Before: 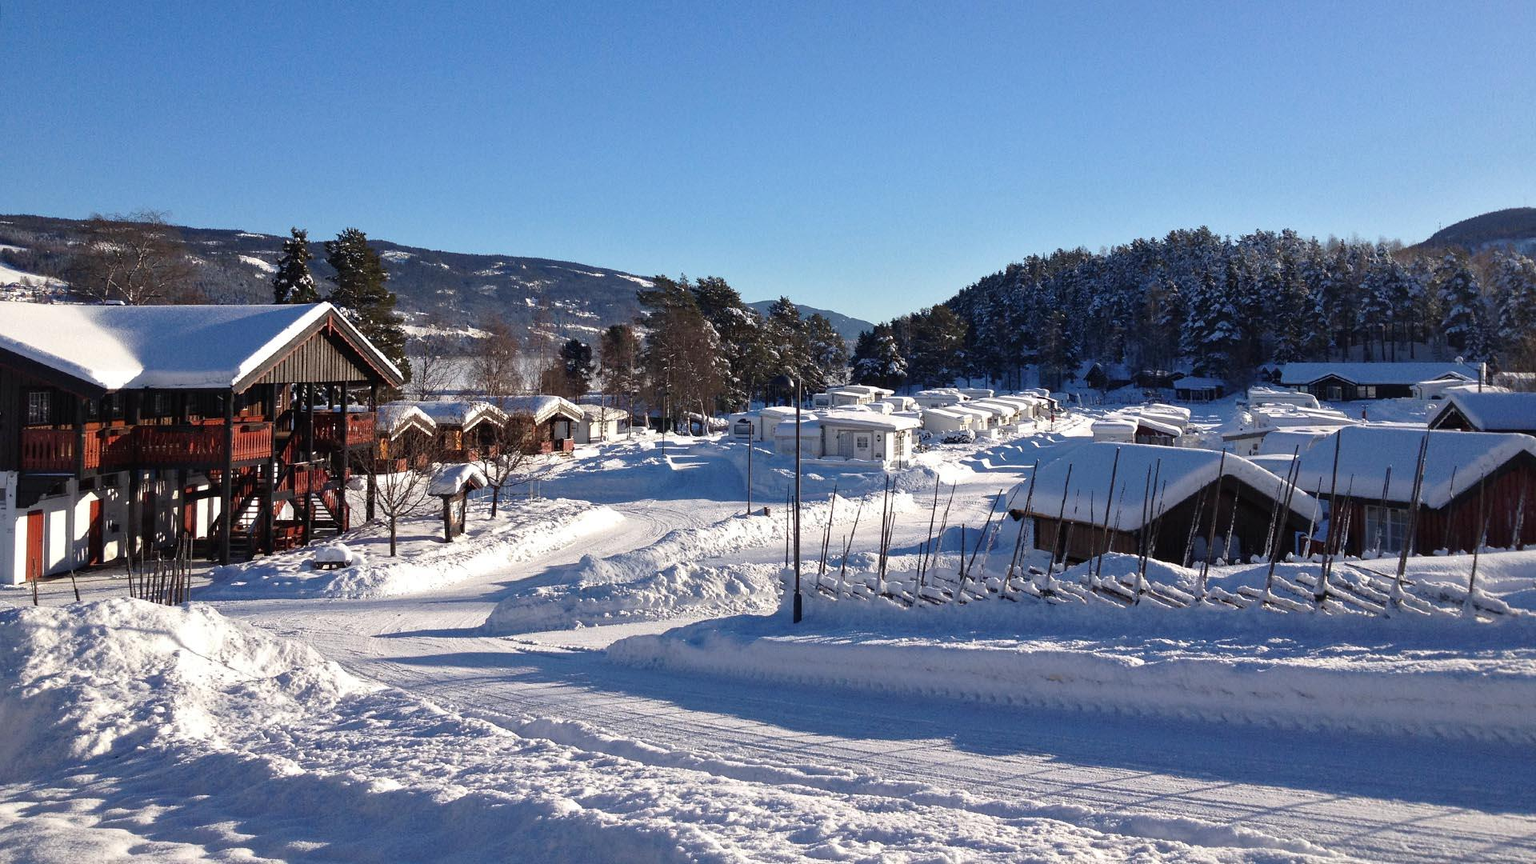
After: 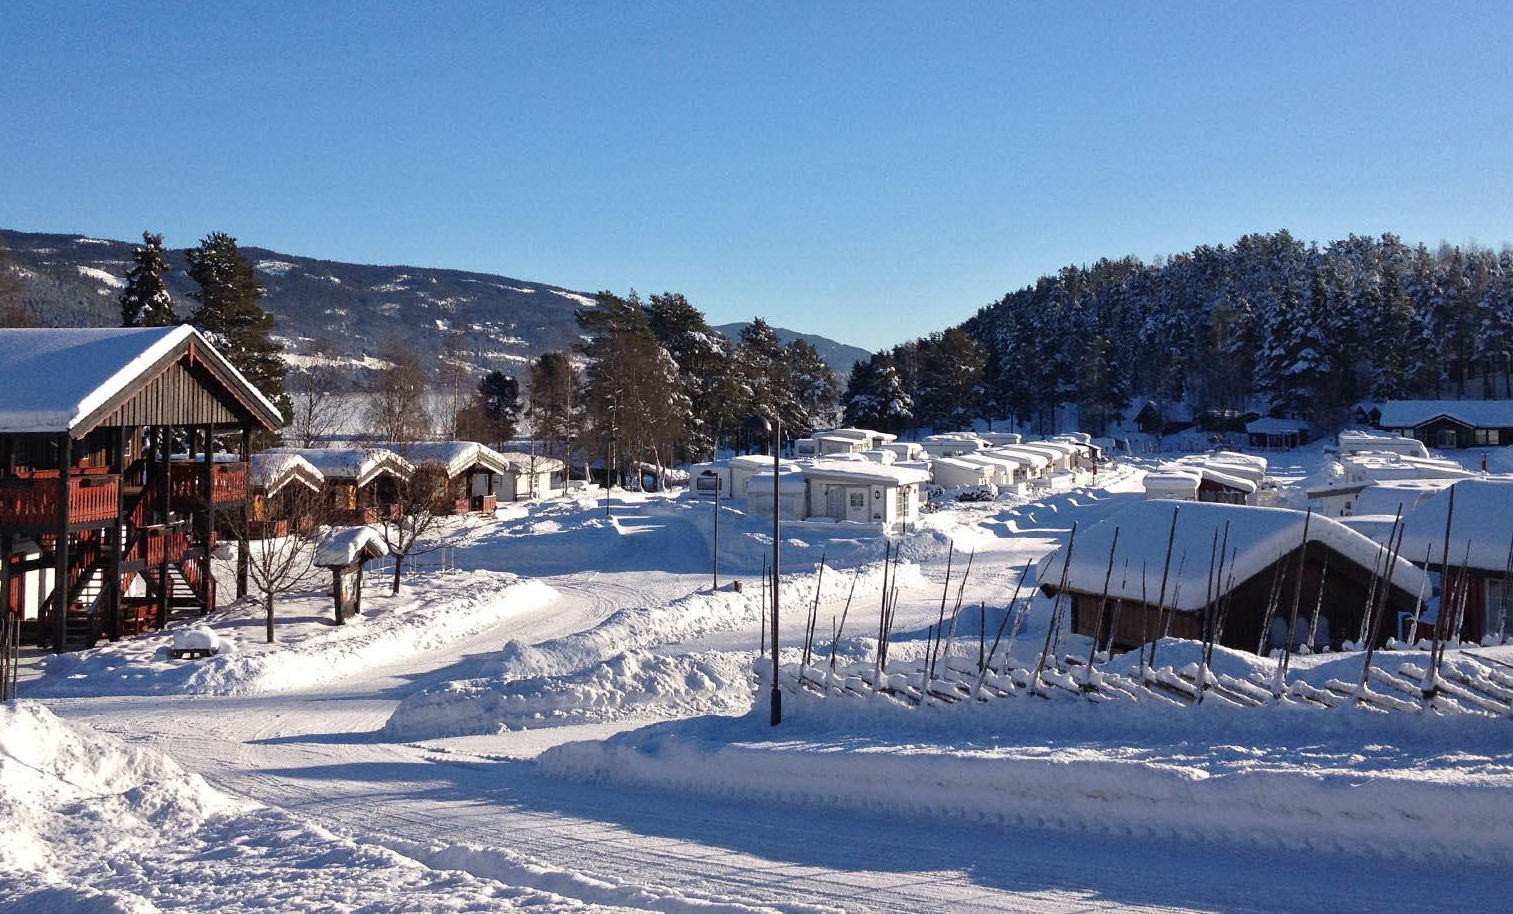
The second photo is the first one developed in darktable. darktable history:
crop: left 11.553%, top 4.915%, right 9.604%, bottom 10.449%
